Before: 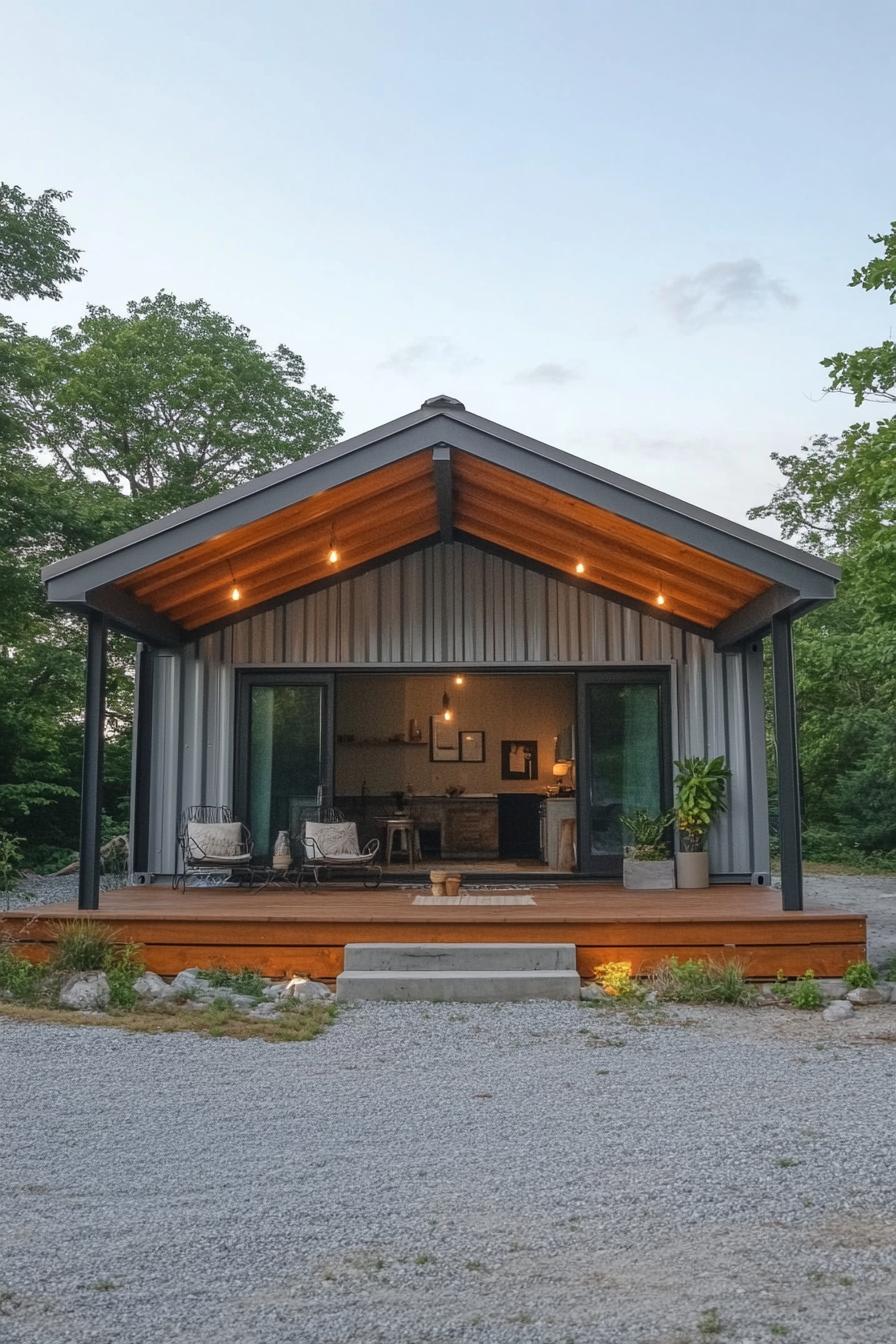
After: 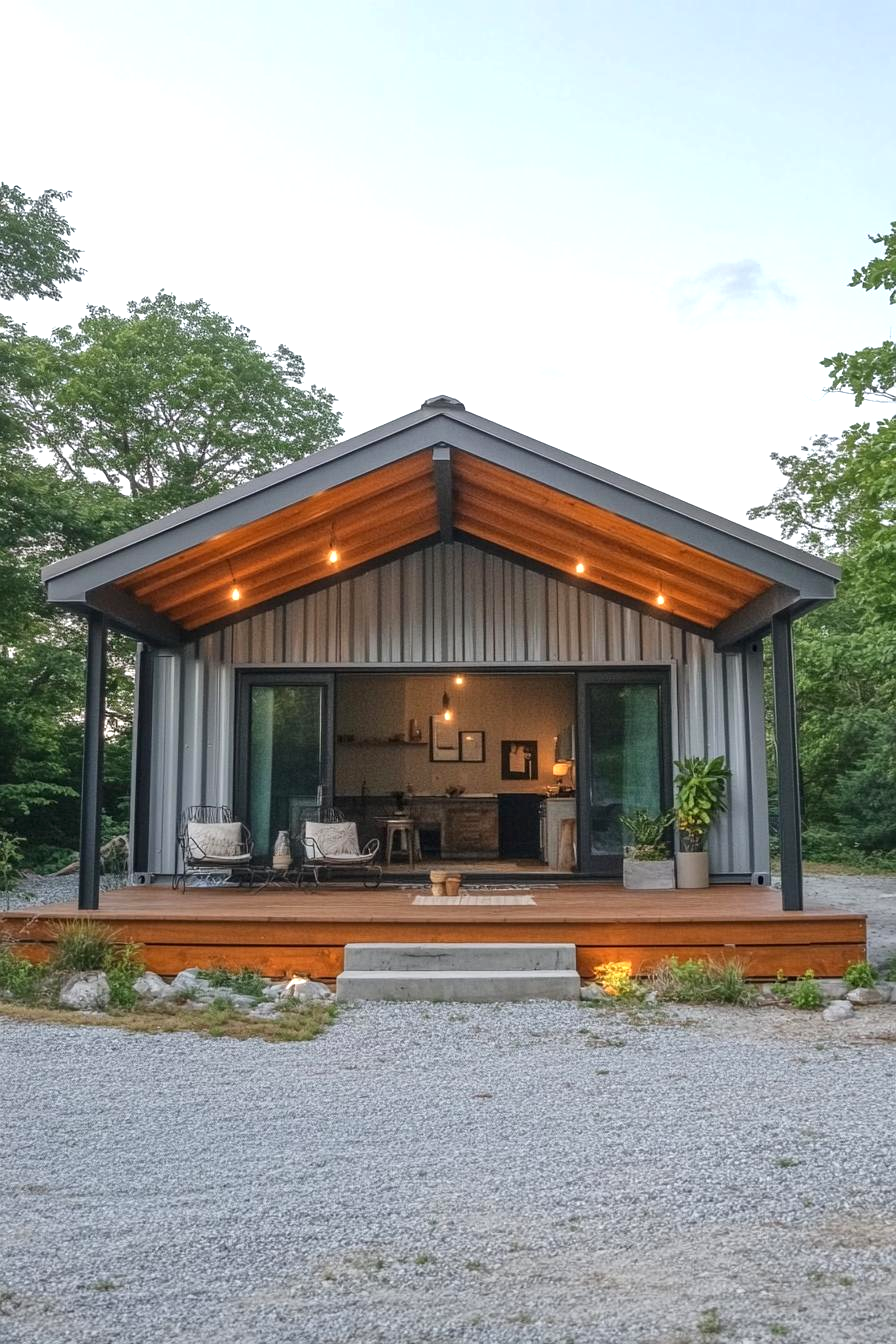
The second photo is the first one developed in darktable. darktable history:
local contrast: mode bilateral grid, contrast 20, coarseness 49, detail 119%, midtone range 0.2
exposure: black level correction 0.001, exposure 0.498 EV, compensate exposure bias true, compensate highlight preservation false
